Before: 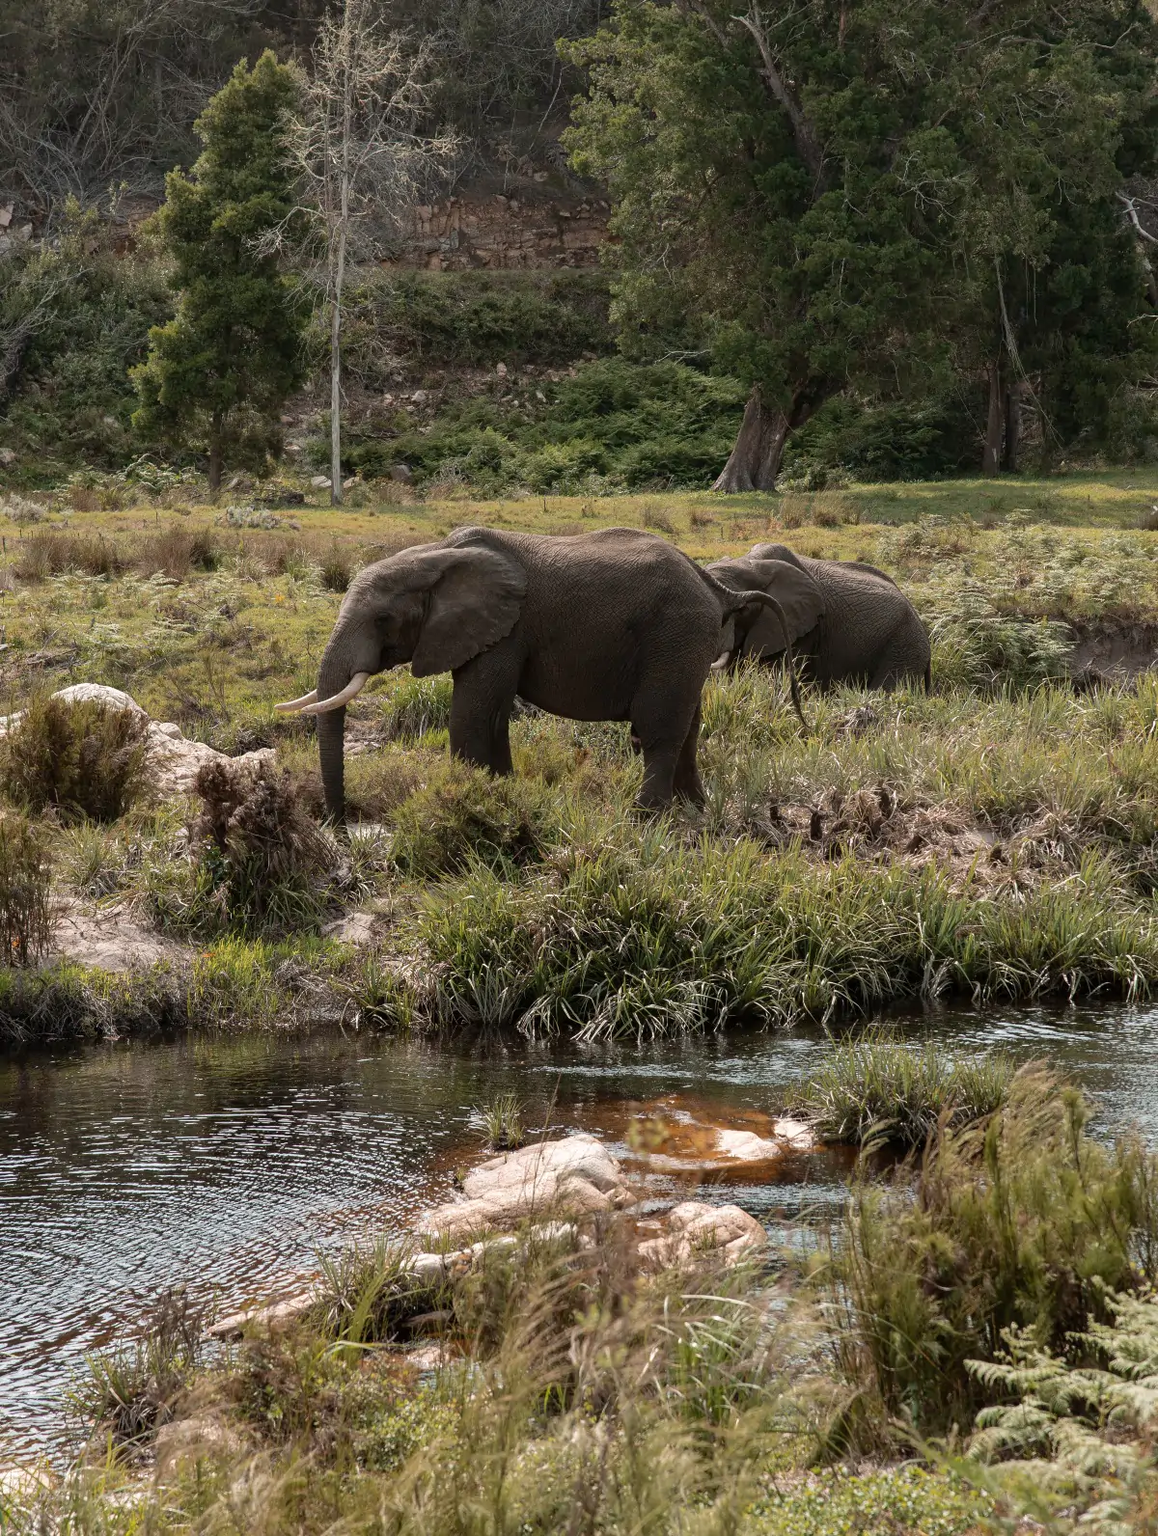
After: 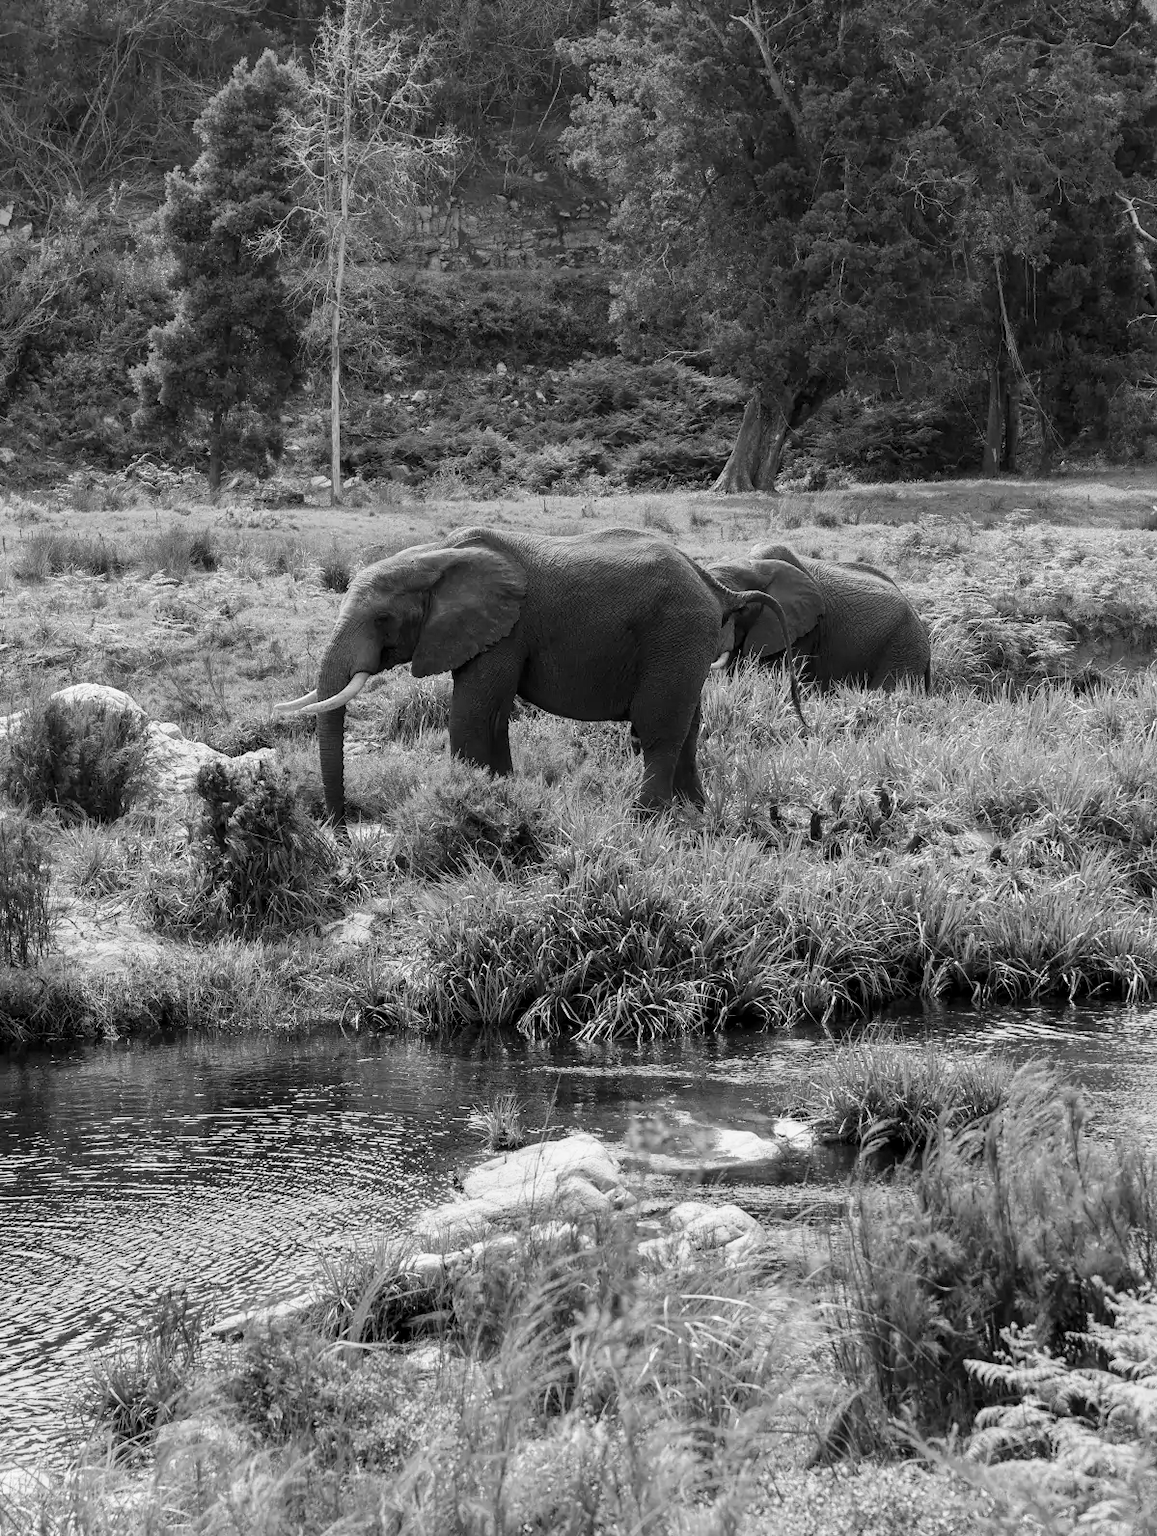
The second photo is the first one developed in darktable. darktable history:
base curve: curves: ch0 [(0, 0) (0.204, 0.334) (0.55, 0.733) (1, 1)], preserve colors none
levels: levels [0.031, 0.5, 0.969]
monochrome: a -74.22, b 78.2
